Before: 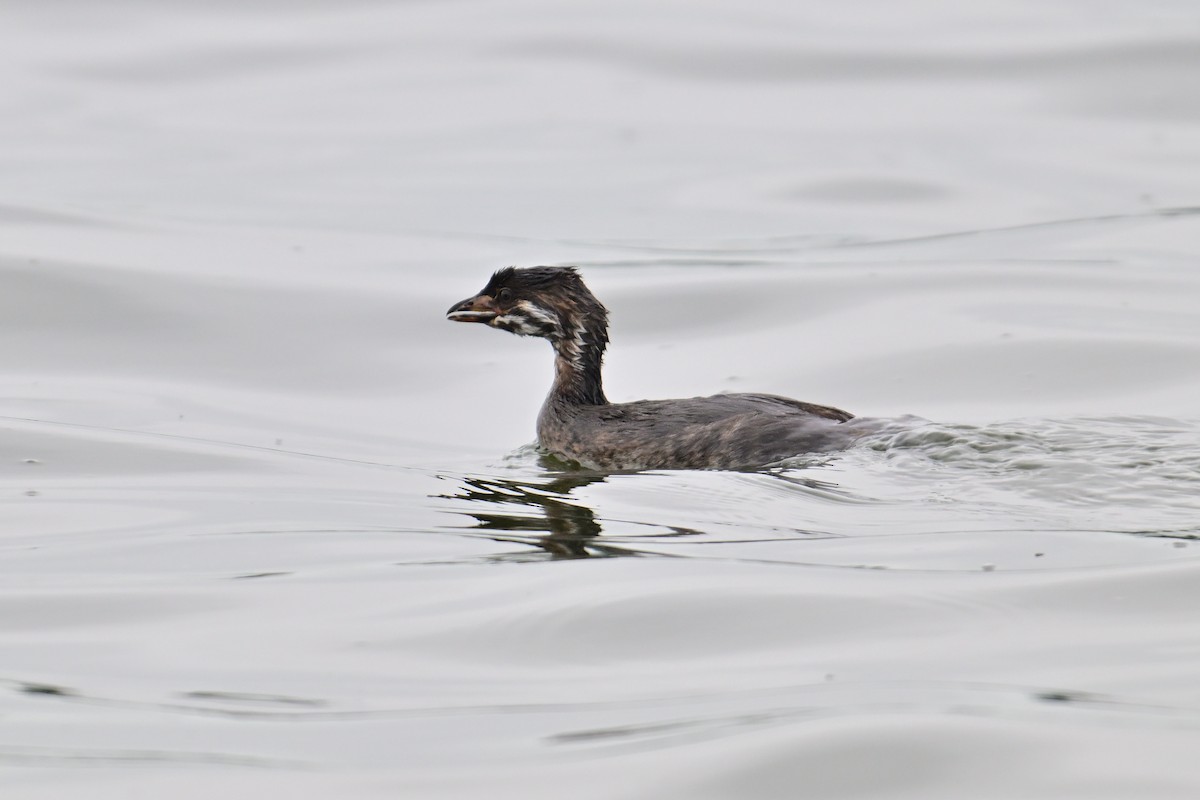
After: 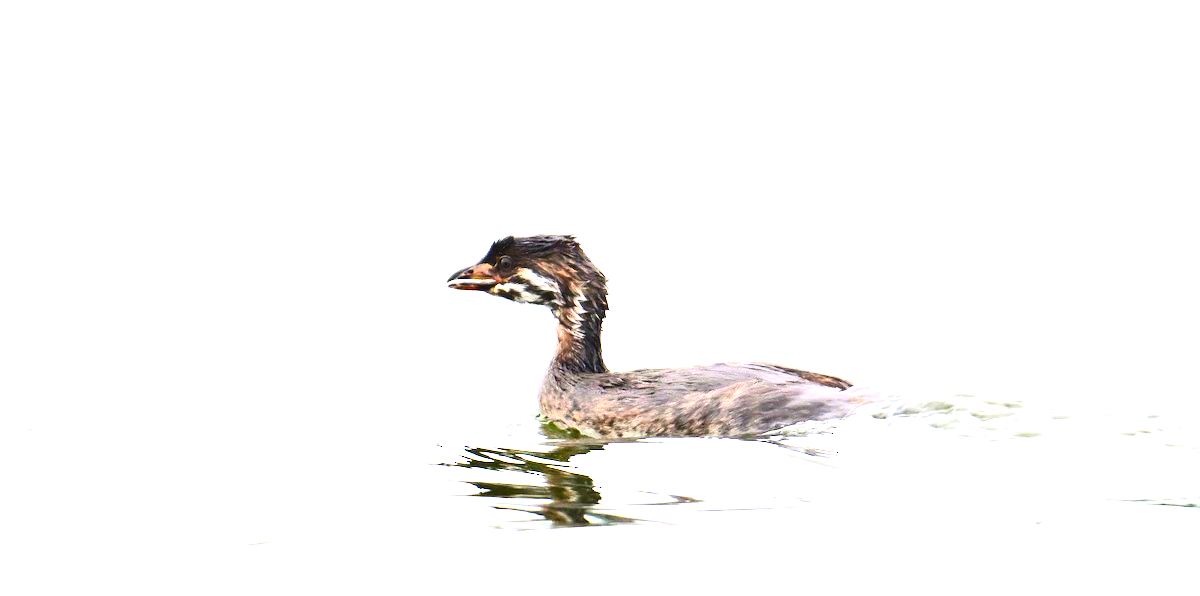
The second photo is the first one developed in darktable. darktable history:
exposure: black level correction 0, exposure 1.699 EV, compensate exposure bias true, compensate highlight preservation false
crop: top 4.08%, bottom 21.326%
local contrast: mode bilateral grid, contrast 11, coarseness 25, detail 115%, midtone range 0.2
contrast brightness saturation: contrast 0.255, brightness 0.024, saturation 0.871
